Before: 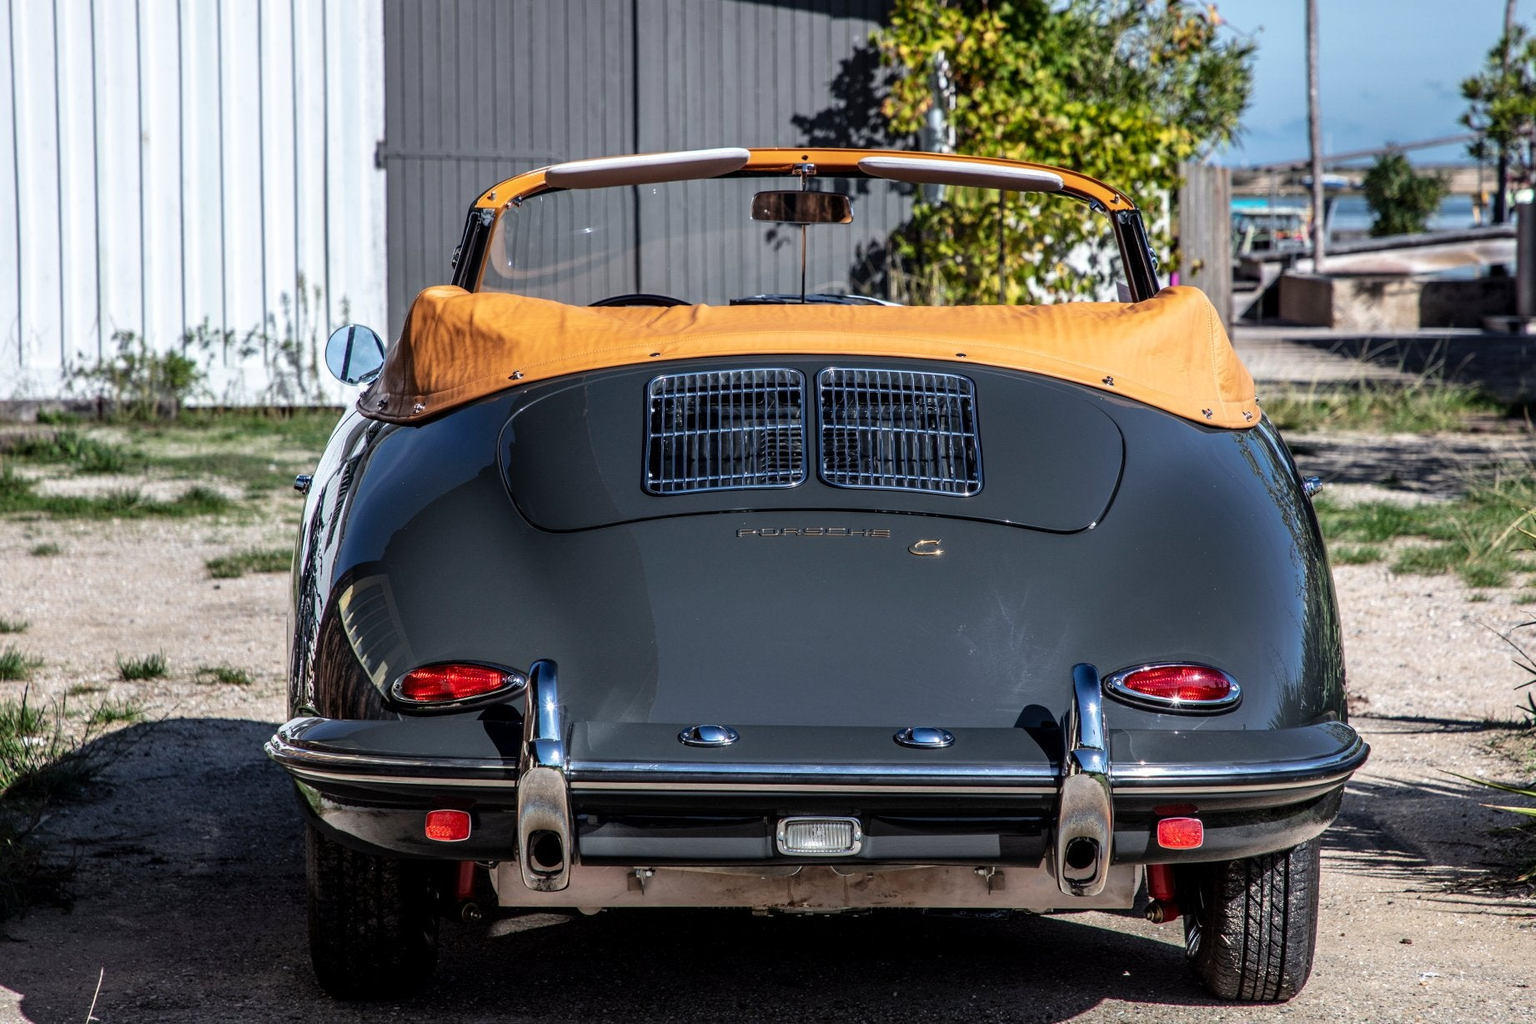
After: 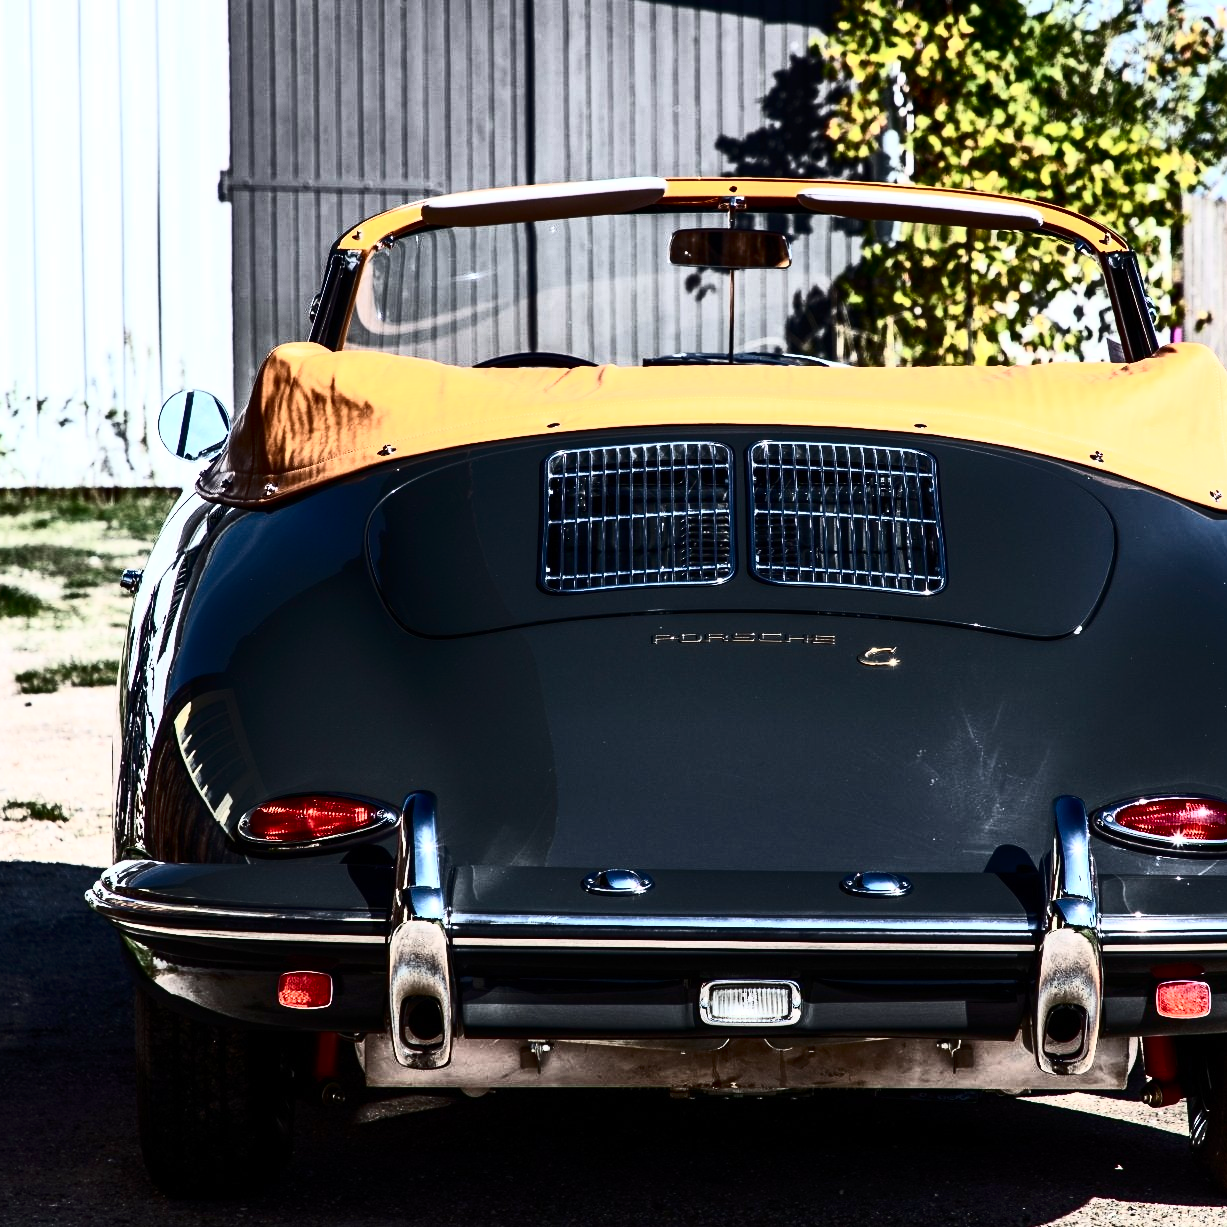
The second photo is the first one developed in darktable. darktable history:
crop and rotate: left 12.648%, right 20.685%
contrast brightness saturation: contrast 0.93, brightness 0.2
